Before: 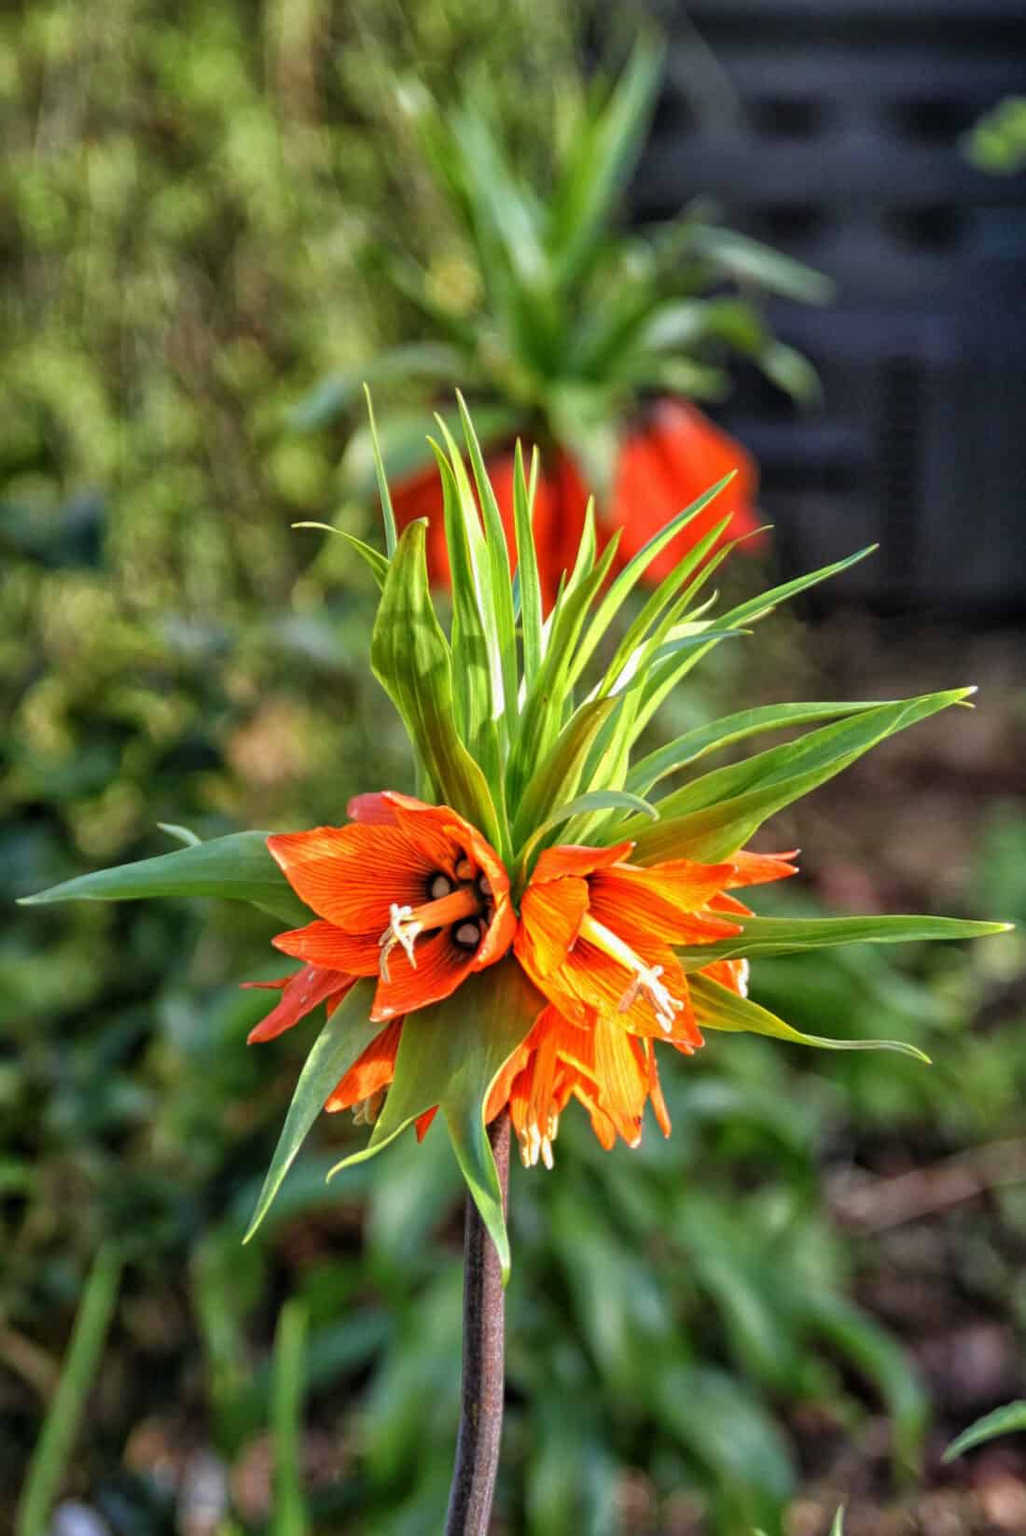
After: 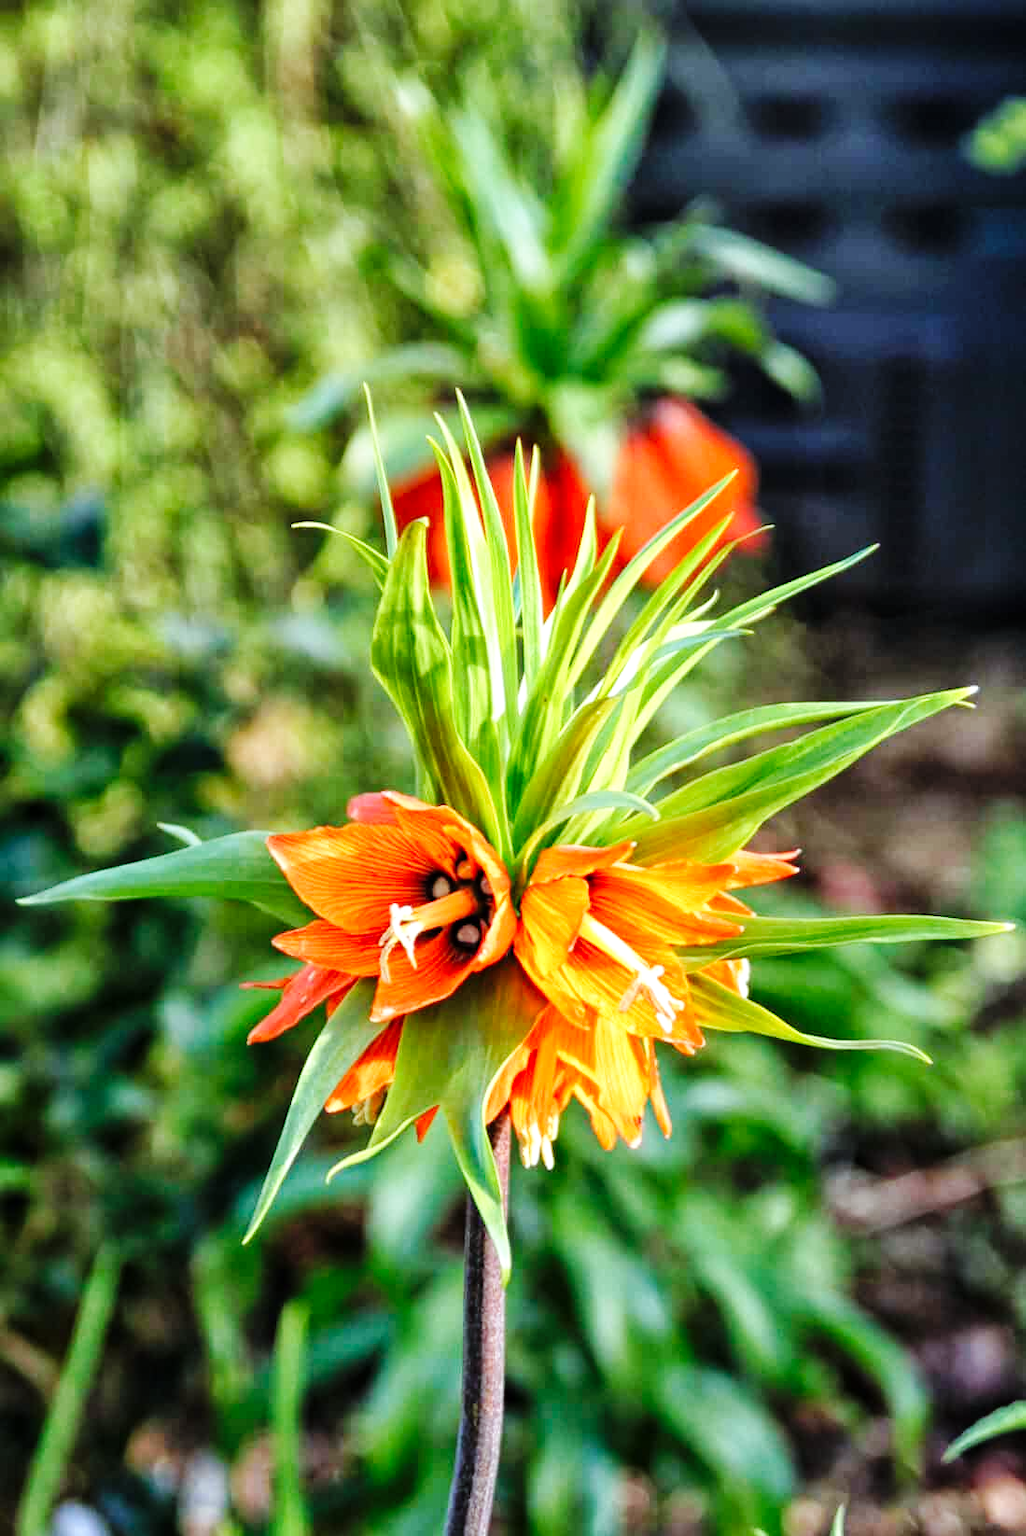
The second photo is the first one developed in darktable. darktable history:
base curve: curves: ch0 [(0, 0) (0.032, 0.025) (0.121, 0.166) (0.206, 0.329) (0.605, 0.79) (1, 1)], preserve colors none
tone equalizer: -8 EV -0.384 EV, -7 EV -0.367 EV, -6 EV -0.362 EV, -5 EV -0.204 EV, -3 EV 0.25 EV, -2 EV 0.34 EV, -1 EV 0.413 EV, +0 EV 0.438 EV
color calibration: illuminant Planckian (black body), adaptation linear Bradford (ICC v4), x 0.364, y 0.367, temperature 4408.87 K, saturation algorithm version 1 (2020)
